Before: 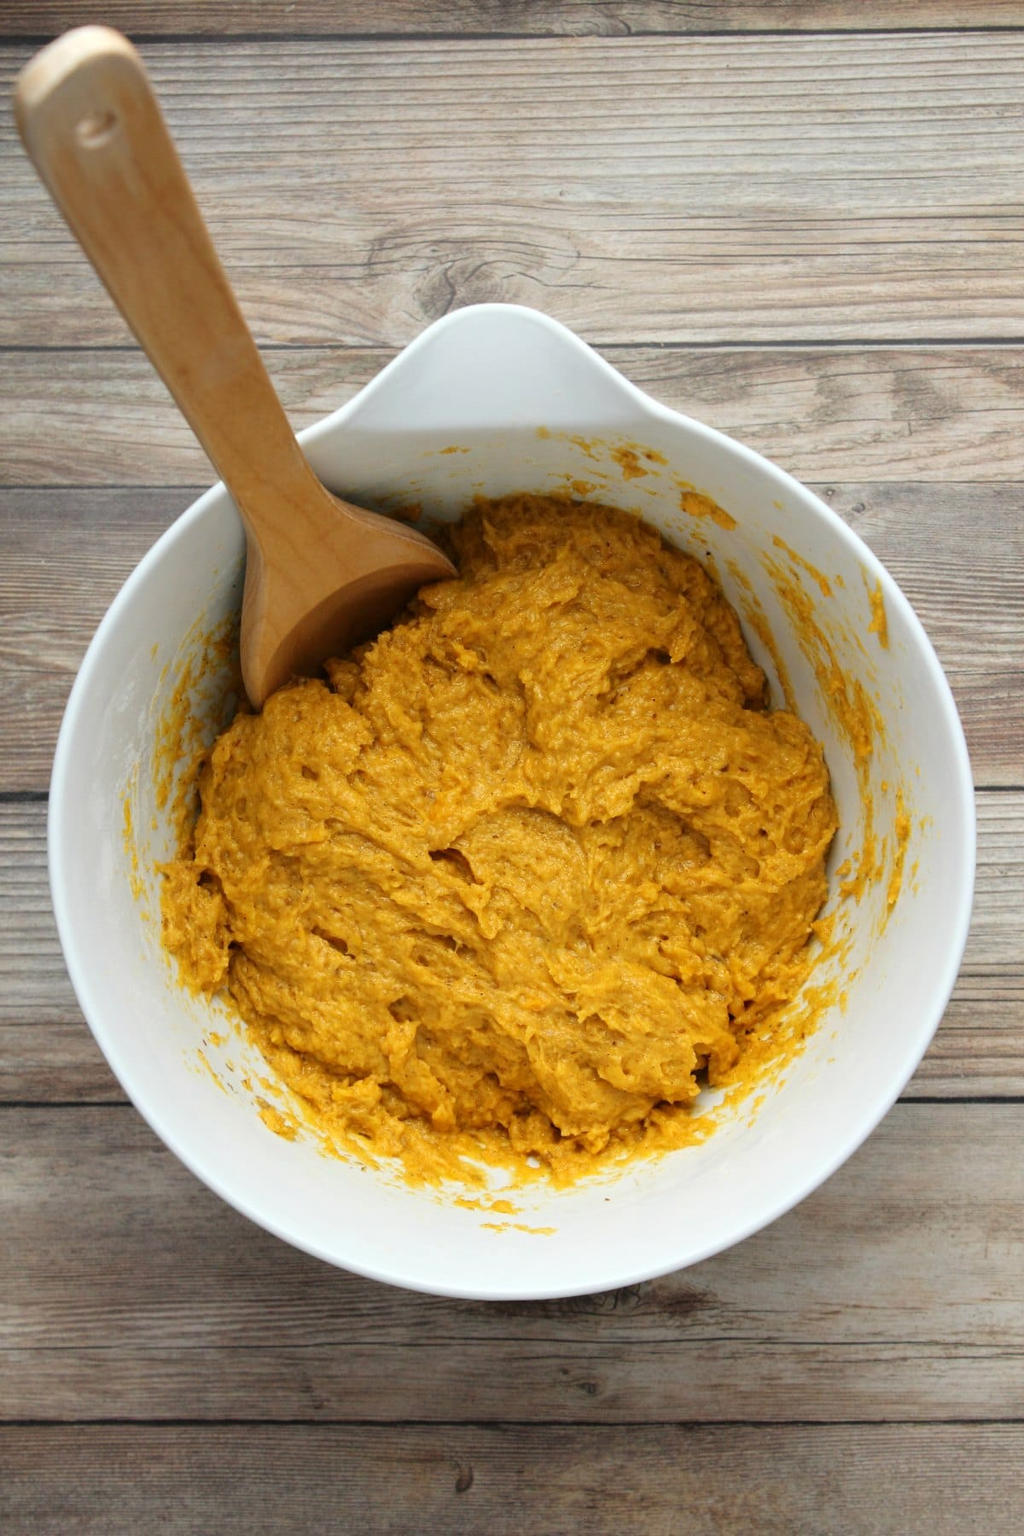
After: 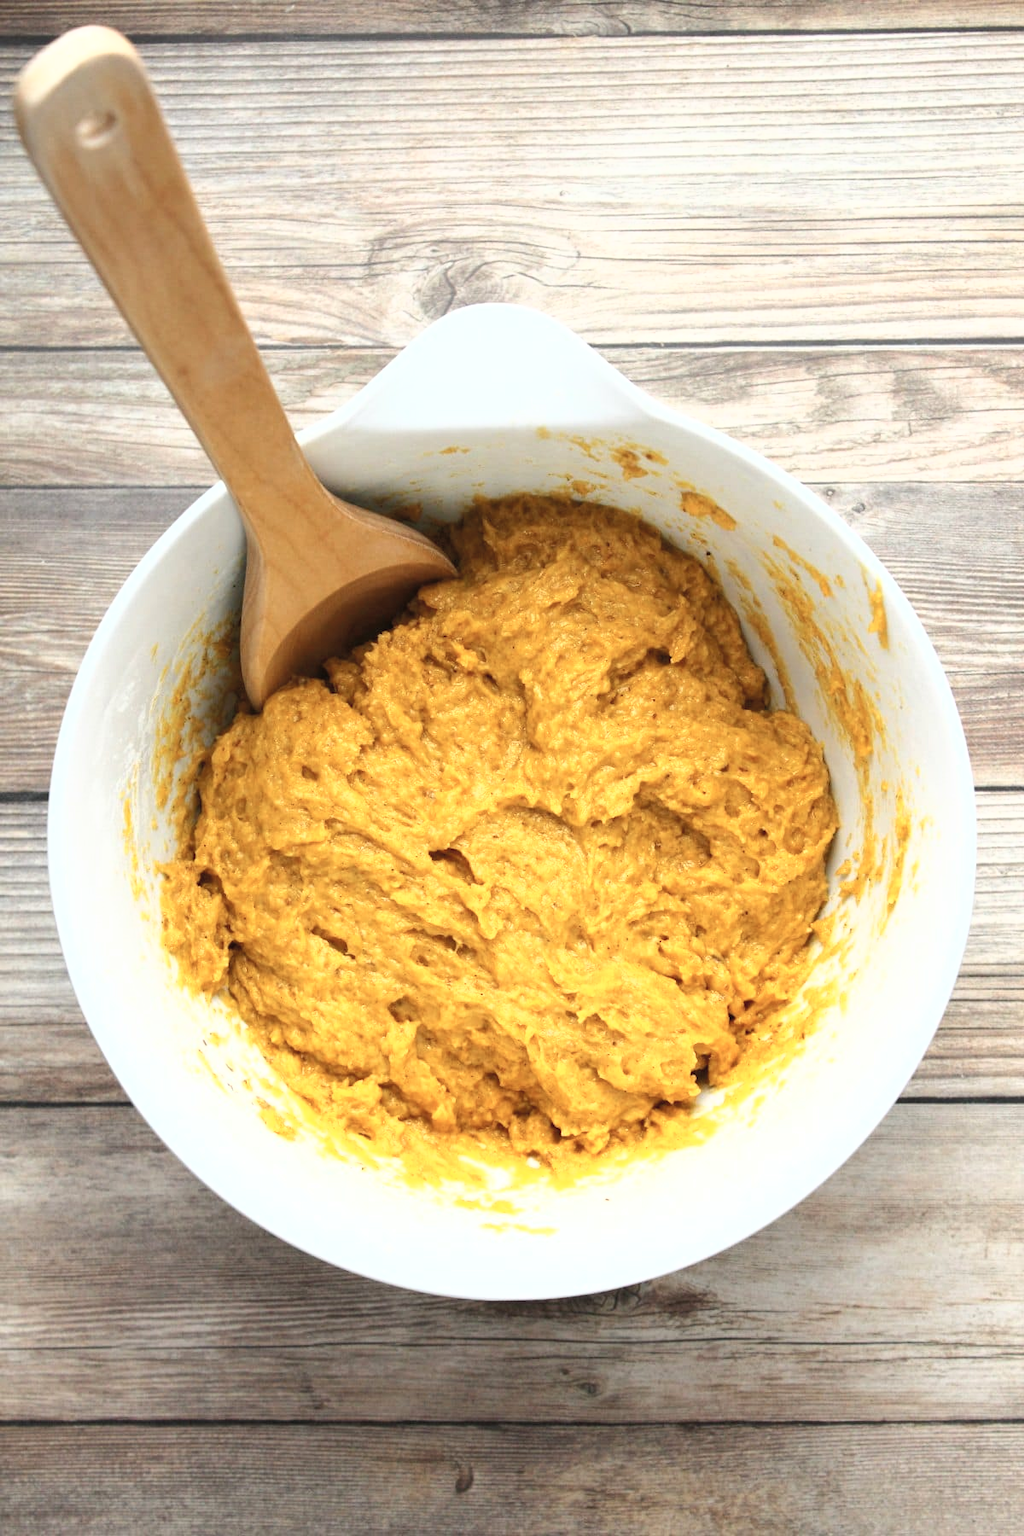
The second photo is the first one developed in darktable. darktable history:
tone curve: curves: ch0 [(0, 0) (0.003, 0.032) (0.011, 0.036) (0.025, 0.049) (0.044, 0.075) (0.069, 0.112) (0.1, 0.151) (0.136, 0.197) (0.177, 0.241) (0.224, 0.295) (0.277, 0.355) (0.335, 0.429) (0.399, 0.512) (0.468, 0.607) (0.543, 0.702) (0.623, 0.796) (0.709, 0.903) (0.801, 0.987) (0.898, 0.997) (1, 1)], color space Lab, independent channels, preserve colors none
